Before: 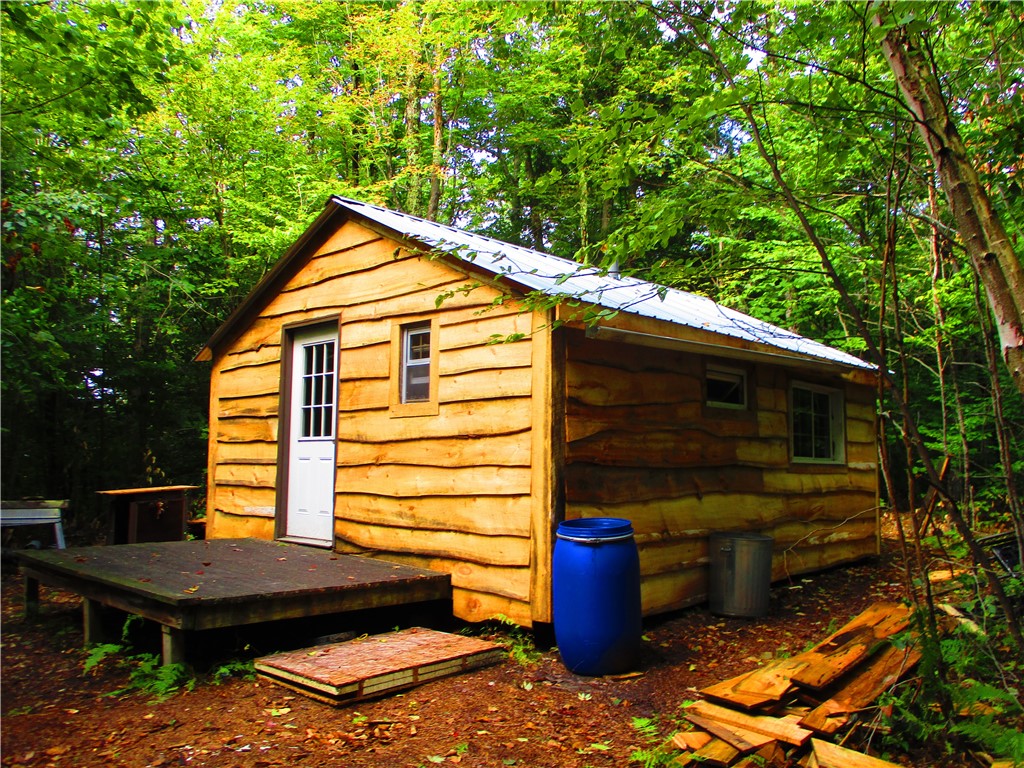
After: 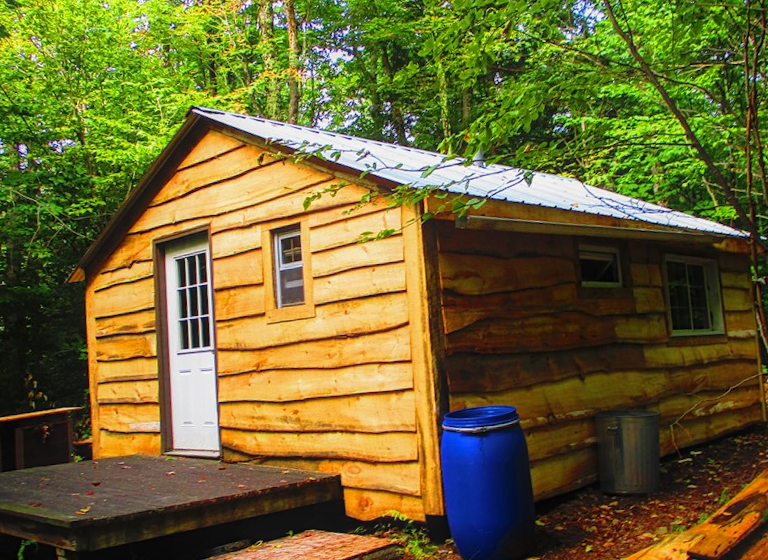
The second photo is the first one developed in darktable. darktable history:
rotate and perspective: rotation -4.57°, crop left 0.054, crop right 0.944, crop top 0.087, crop bottom 0.914
contrast equalizer: y [[0.439, 0.44, 0.442, 0.457, 0.493, 0.498], [0.5 ×6], [0.5 ×6], [0 ×6], [0 ×6]]
crop and rotate: left 10.071%, top 10.071%, right 10.02%, bottom 10.02%
local contrast: on, module defaults
